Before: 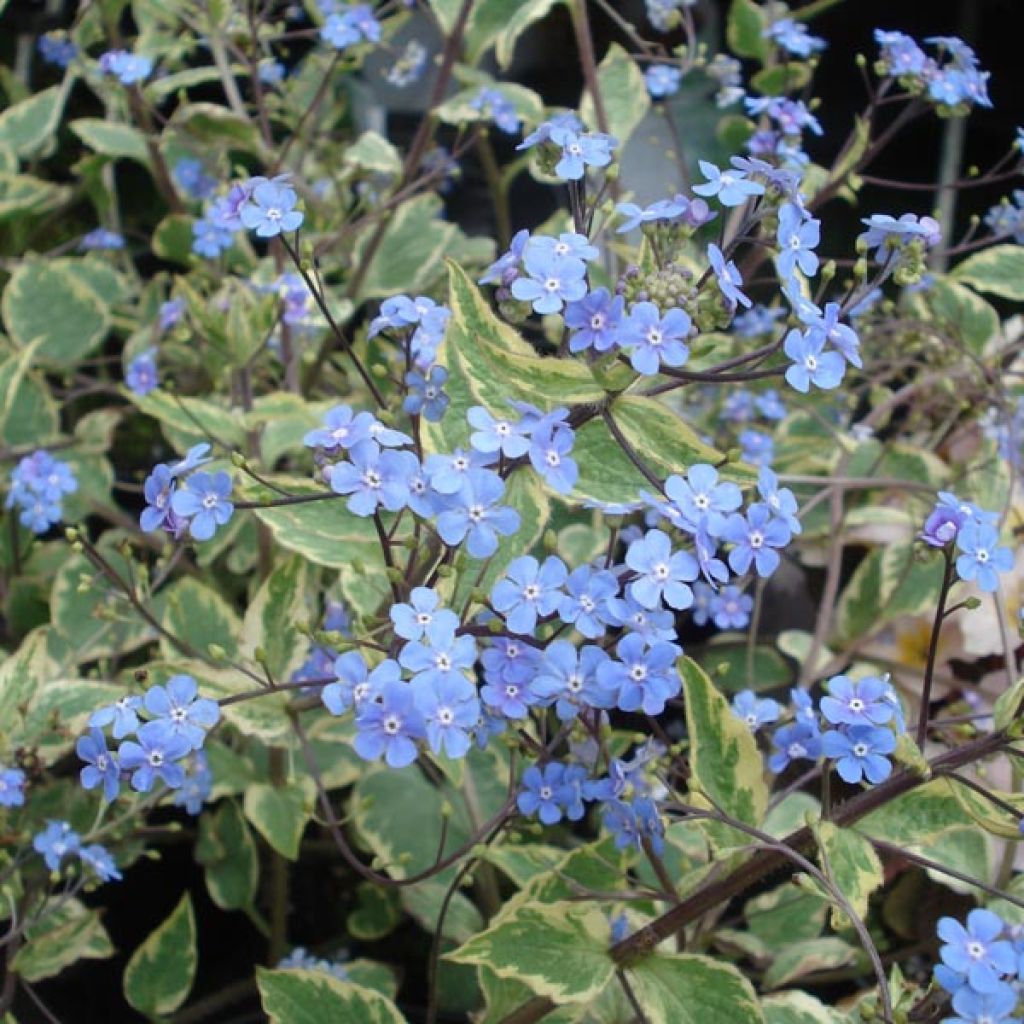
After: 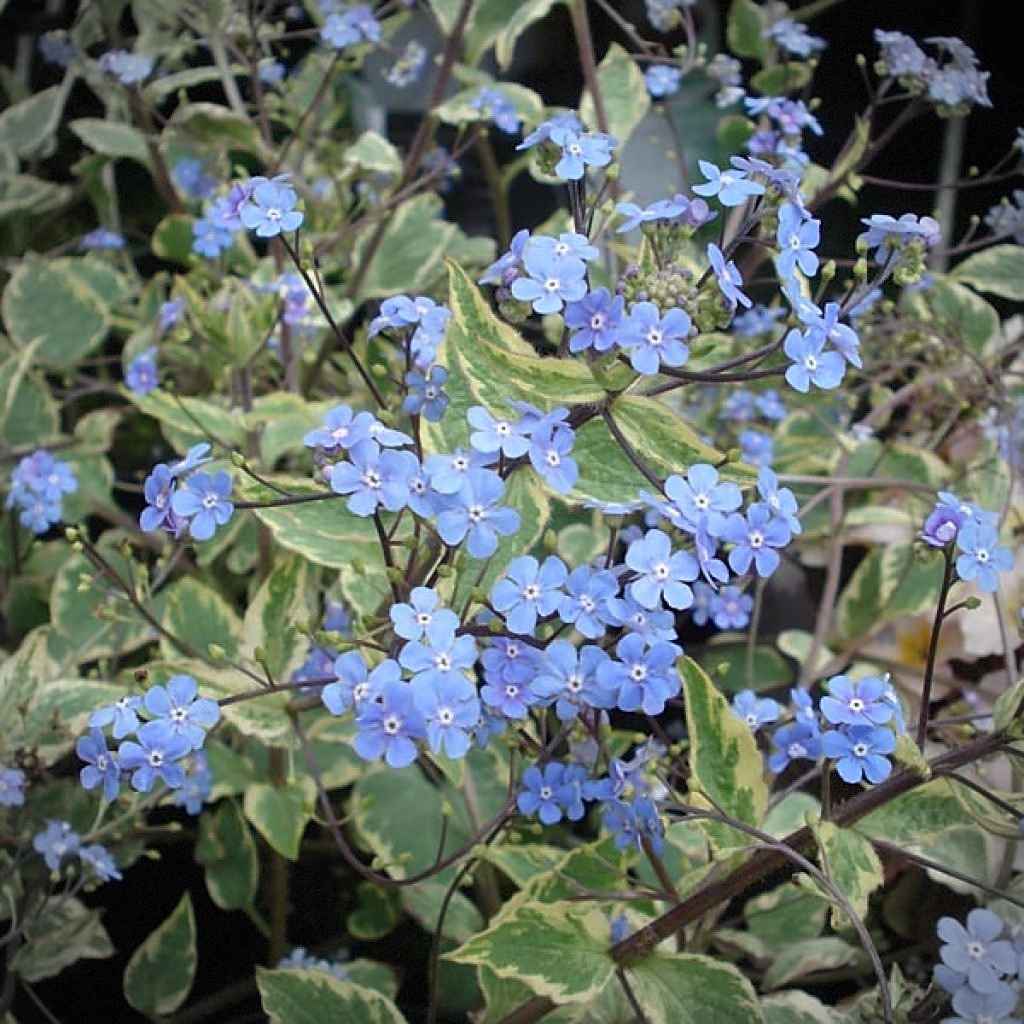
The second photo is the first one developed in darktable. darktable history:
vignetting: dithering 8-bit output, unbound false
sharpen: on, module defaults
